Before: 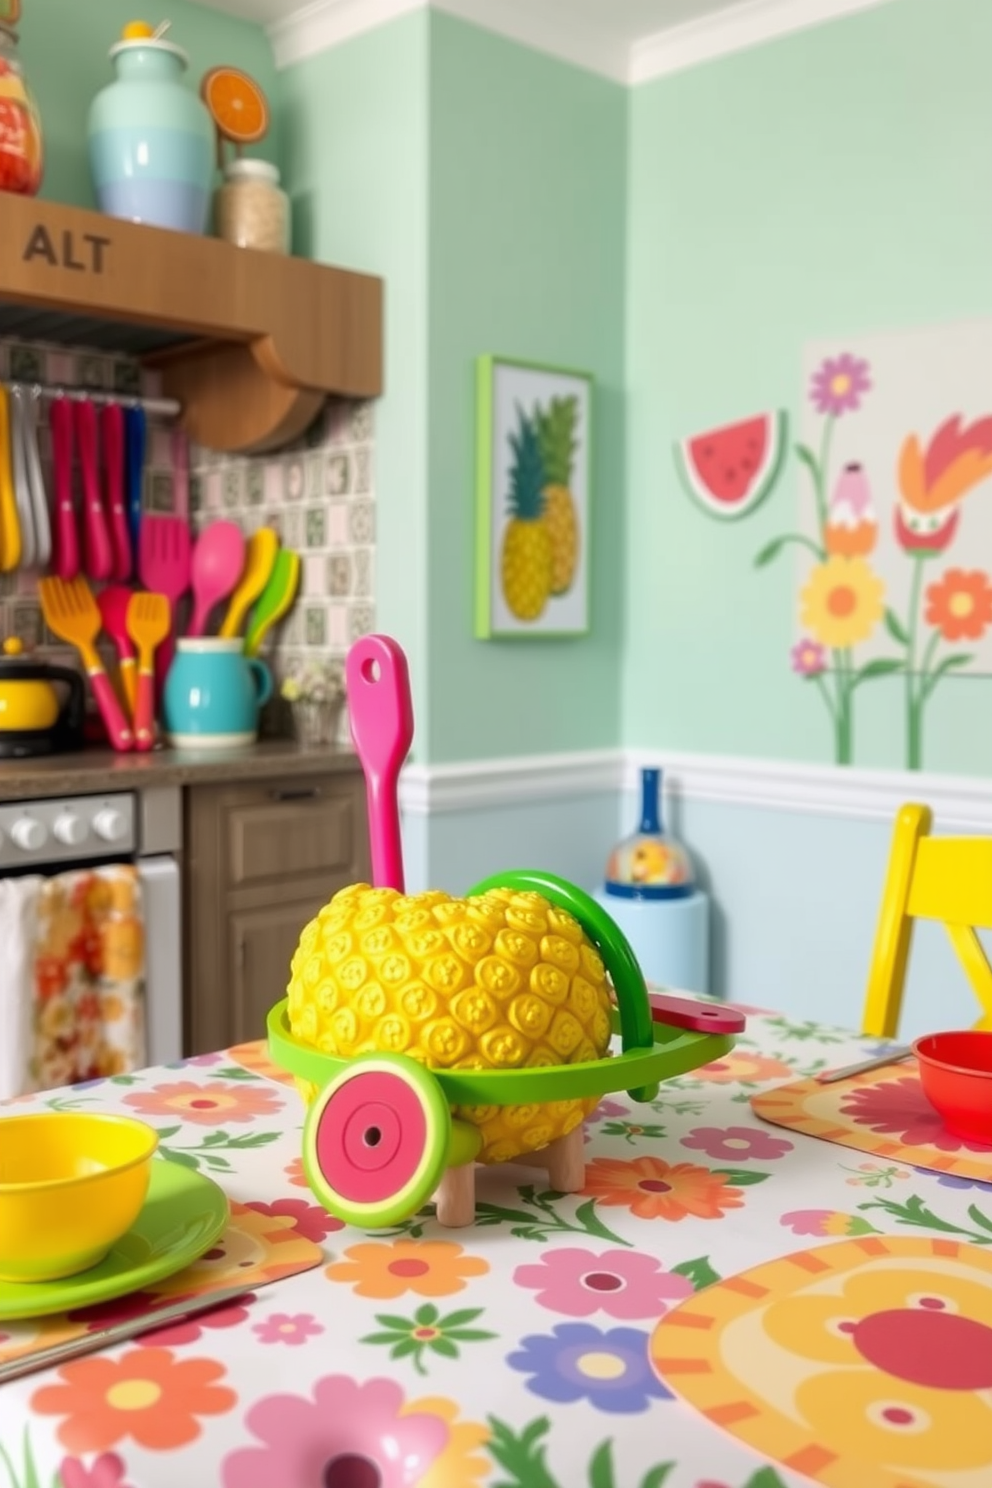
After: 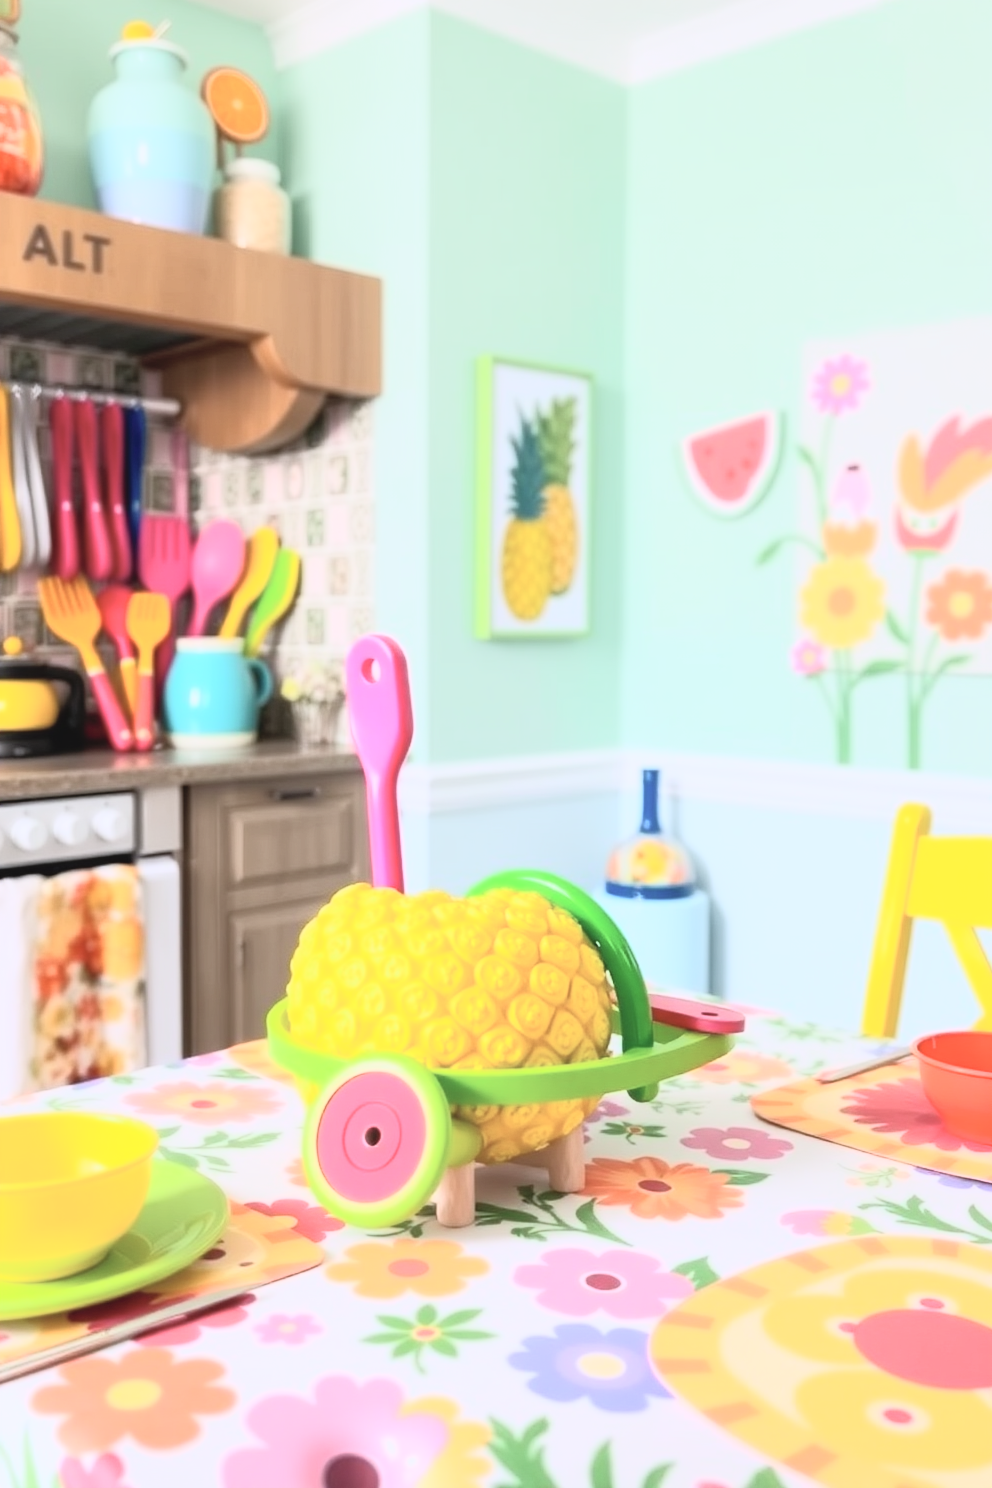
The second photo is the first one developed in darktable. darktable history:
color calibration: illuminant as shot in camera, x 0.358, y 0.373, temperature 4628.91 K
tone curve: curves: ch0 [(0, 0.052) (0.207, 0.35) (0.392, 0.592) (0.54, 0.803) (0.725, 0.922) (0.99, 0.974)], color space Lab, independent channels, preserve colors none
